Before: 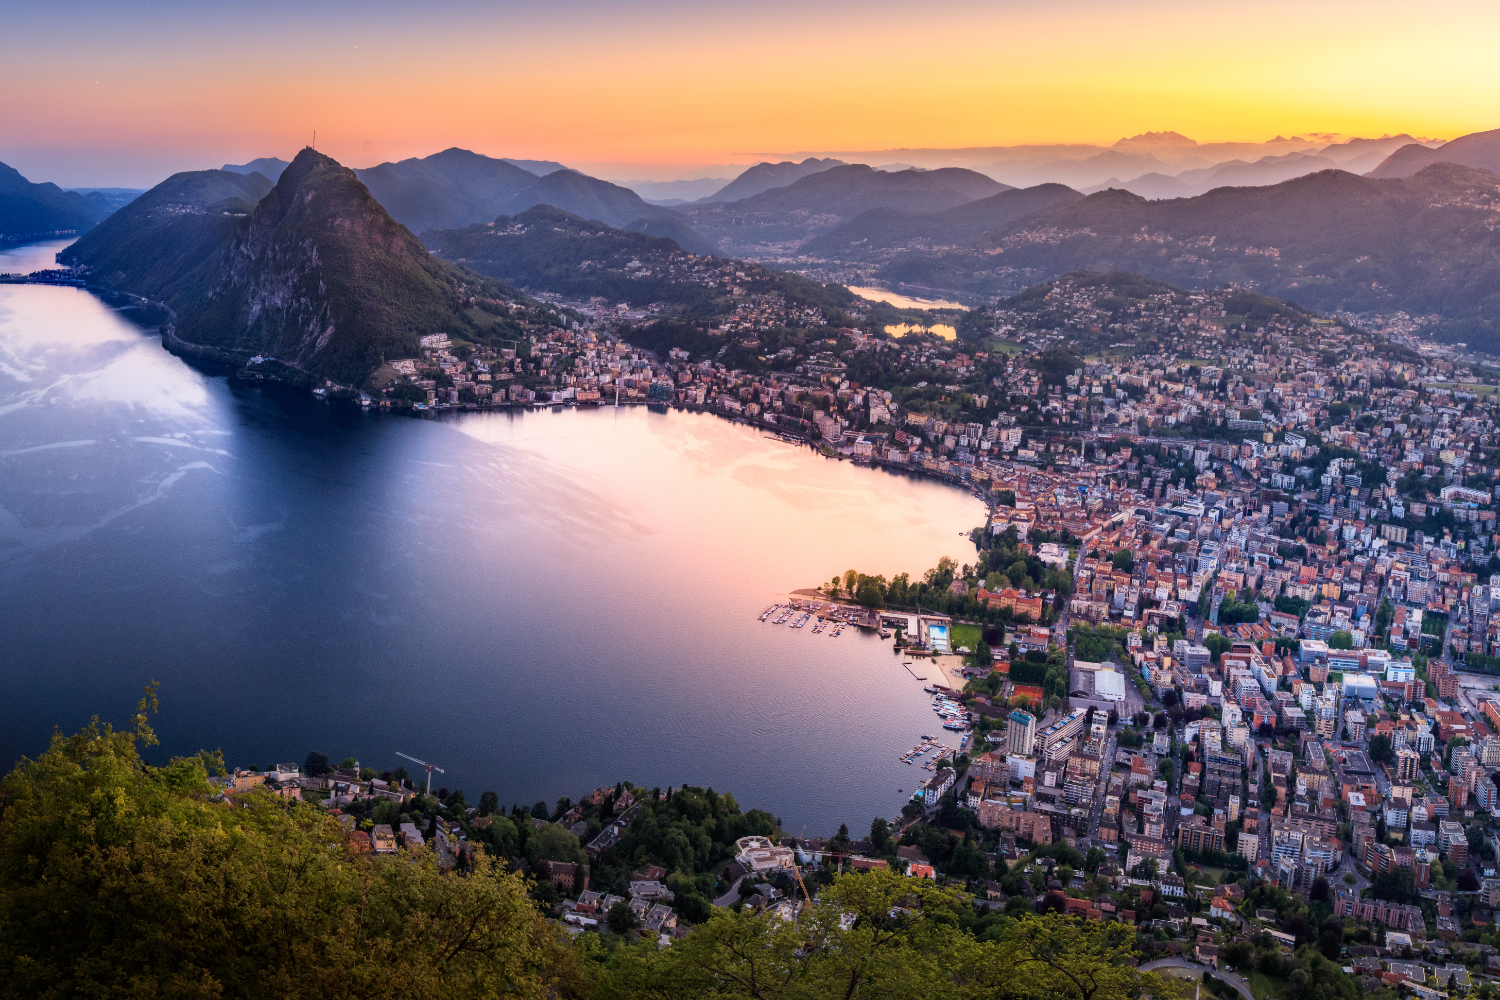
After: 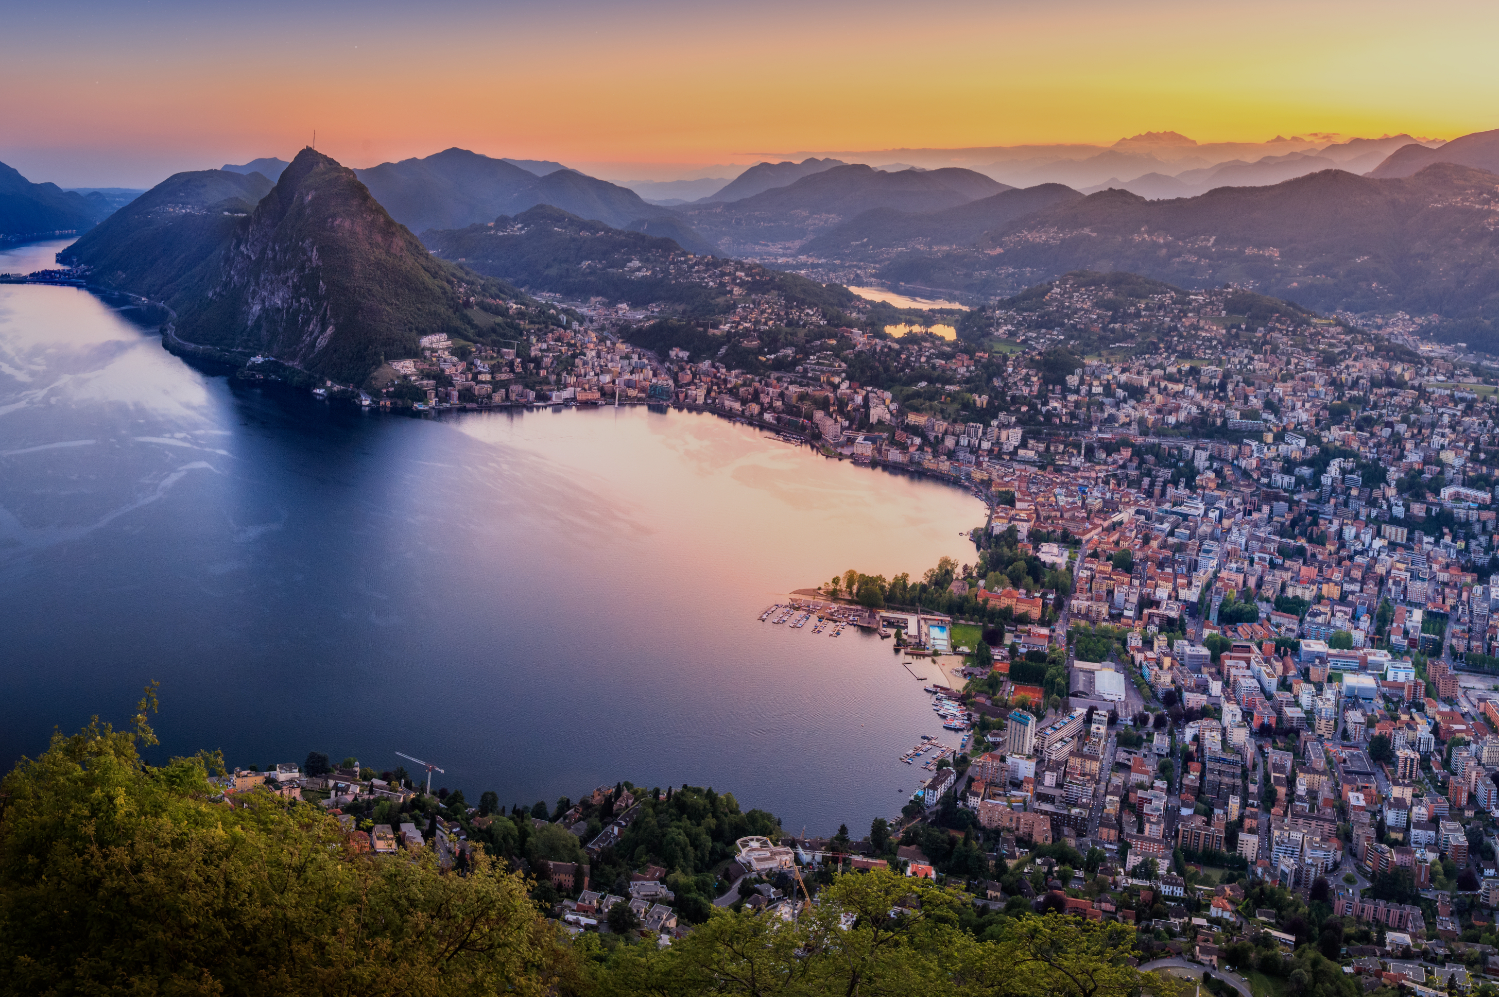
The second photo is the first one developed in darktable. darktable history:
crop: top 0.073%, bottom 0.174%
tone equalizer: -8 EV -0.001 EV, -7 EV 0.005 EV, -6 EV -0.01 EV, -5 EV 0.014 EV, -4 EV -0.02 EV, -3 EV 0.036 EV, -2 EV -0.063 EV, -1 EV -0.301 EV, +0 EV -0.596 EV
